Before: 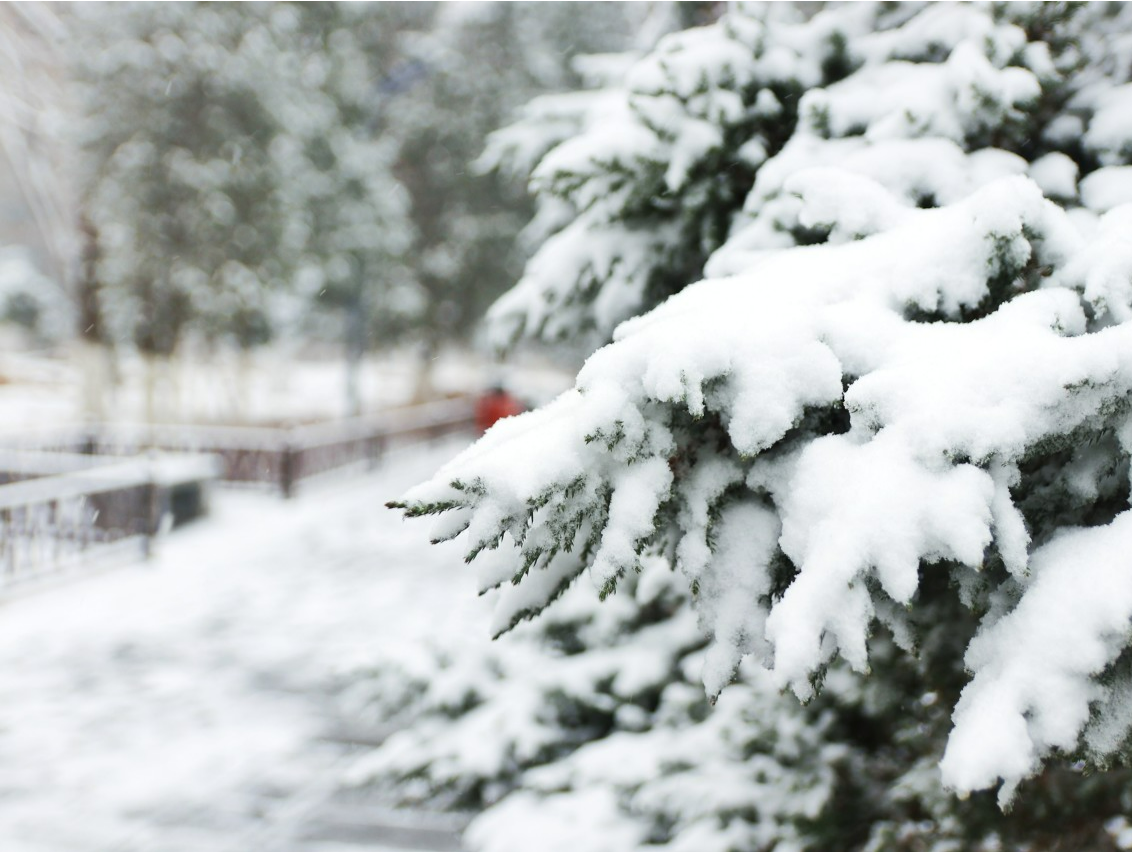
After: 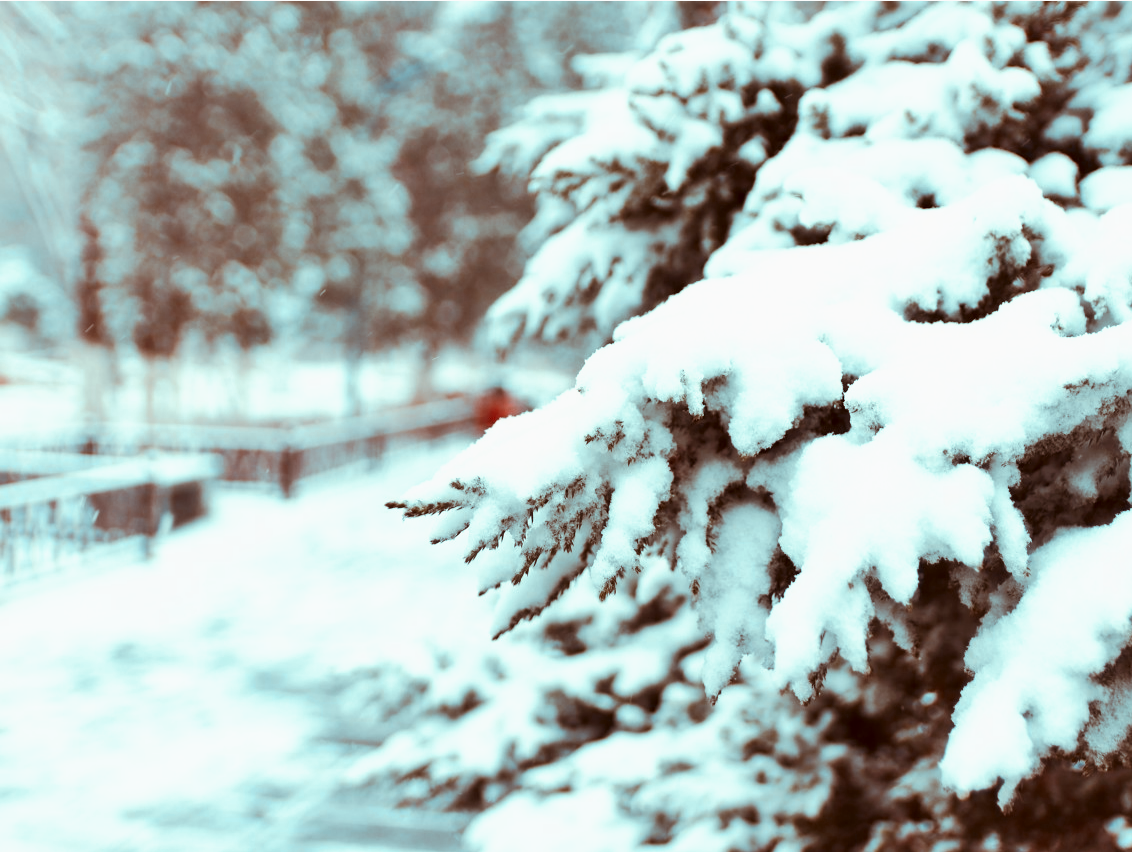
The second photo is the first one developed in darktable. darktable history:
color look up table: target L [88.49, 79.26, 51.05, 49.45, 36.75, 29.3, 198.45, 94.07, 90.31, 61.87, 58.48, 80.62, 58.1, 54.33, 65.05, 67, 49.98, 51.67, 61.17, 52.15, 40.13, 30.87, 86.01, 80.38, 80.6, 74.87, 62.99, 62.47, 64.13, 68.32, 47.29, 53.52, 29.02, 31.21, 42.72, 20.32, 17.75, 13.89, 11.03, 81.61, 81.69, 81.43, 81.51, 81.03, 81.98, 68.23, 70.05, 59.27, 53.12], target a [-10.64, -12, 25.37, -5.419, 5.263, 16.55, 0, -0.001, -11.44, 46.72, 45.97, -7.932, 53.97, 50.91, 13.31, -7.727, 54.36, 47.67, 24.18, 40.83, 46.53, 26.56, -10.65, -11.29, -11.16, -10.95, -19.77, 13.6, -10.75, -24.87, 5.751, -14.64, 10.41, 11.44, -1.246, 12.18, 12.78, 10.46, 10.25, -12.41, -18.03, -14.23, -14.15, -15.87, -16.8, -30.42, -32.38, -25.64, -20.71], target b [-0.969, -3.298, 46.72, 20.58, 28.07, 28.29, 0.001, 0.004, -0.523, 63.07, 61.06, -2.597, 57.26, 59.5, 10.59, -3.621, 57.43, 36.17, 3.747, 27.2, 40.19, 25.25, -1.749, -3.17, -3.144, -4.411, -22.86, -6.799, -24.37, -37.23, 3.764, -38, 6.459, -5.315, -34.59, 8.562, 7.814, 5.878, 6.761, -3.591, -6.223, -4.572, -4.558, -4.998, -7.13, -9.422, -26.01, -26.85, -21.44], num patches 49
tone curve: curves: ch0 [(0, 0) (0.003, 0.002) (0.011, 0.01) (0.025, 0.022) (0.044, 0.039) (0.069, 0.061) (0.1, 0.088) (0.136, 0.126) (0.177, 0.167) (0.224, 0.211) (0.277, 0.27) (0.335, 0.335) (0.399, 0.407) (0.468, 0.485) (0.543, 0.569) (0.623, 0.659) (0.709, 0.756) (0.801, 0.851) (0.898, 0.961) (1, 1)], preserve colors none
